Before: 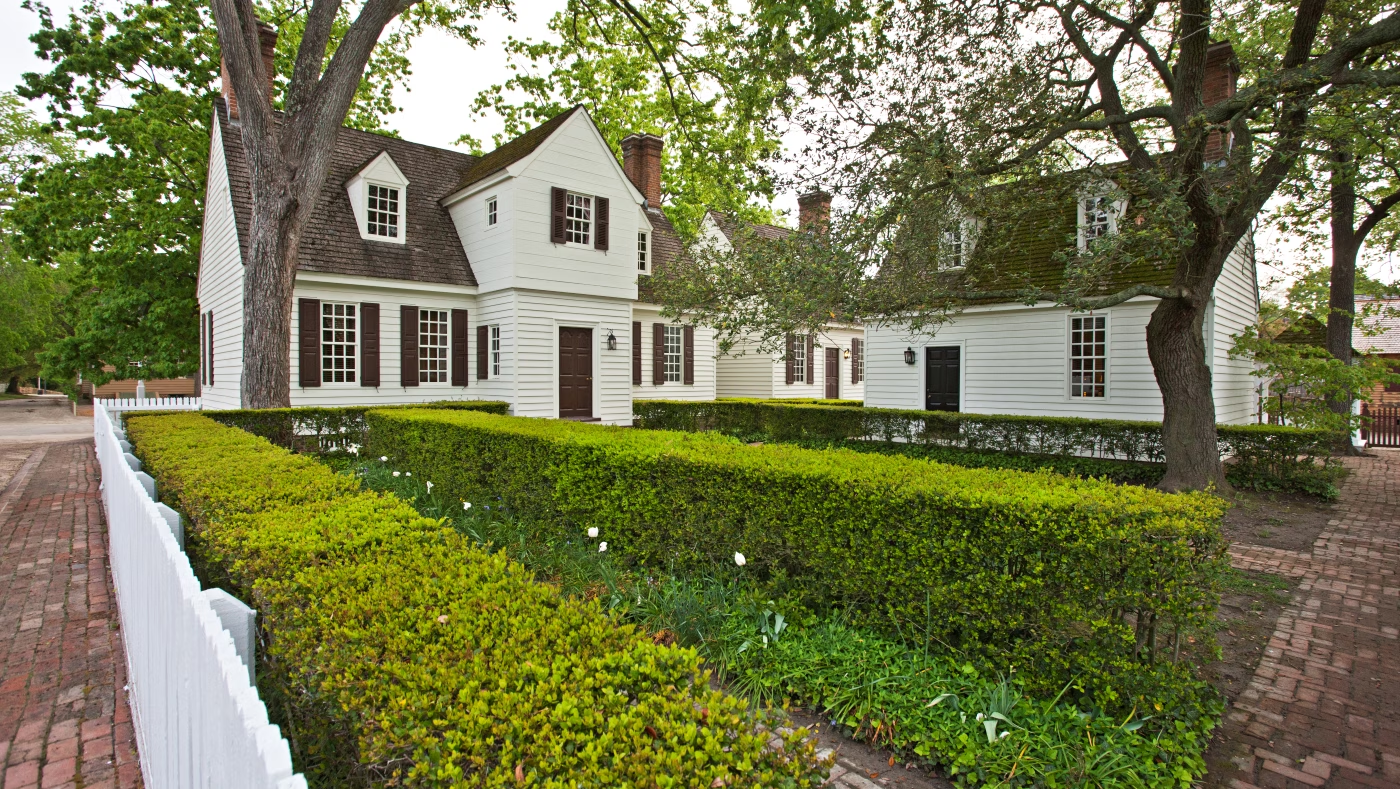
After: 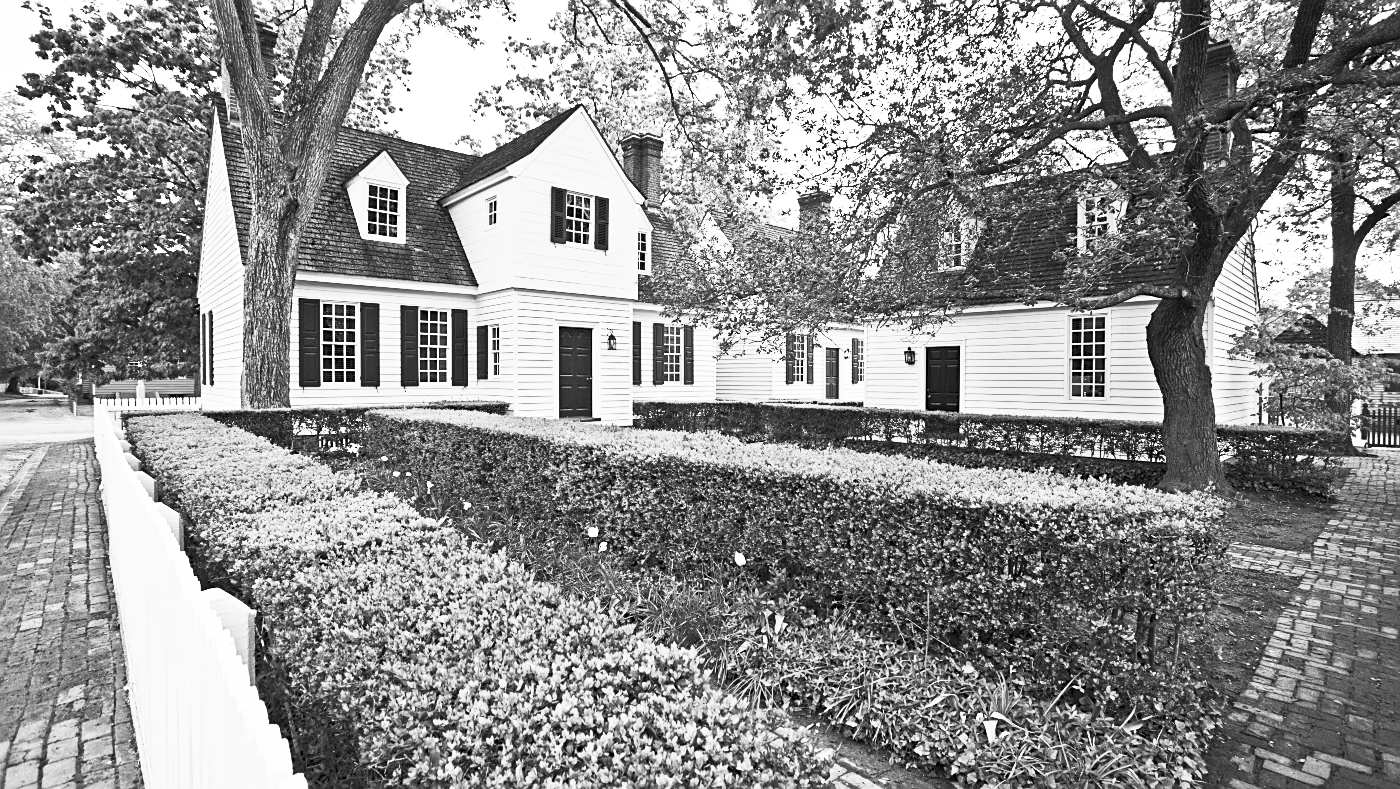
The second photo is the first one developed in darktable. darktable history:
sharpen: on, module defaults
contrast brightness saturation: contrast 0.53, brightness 0.47, saturation -1
